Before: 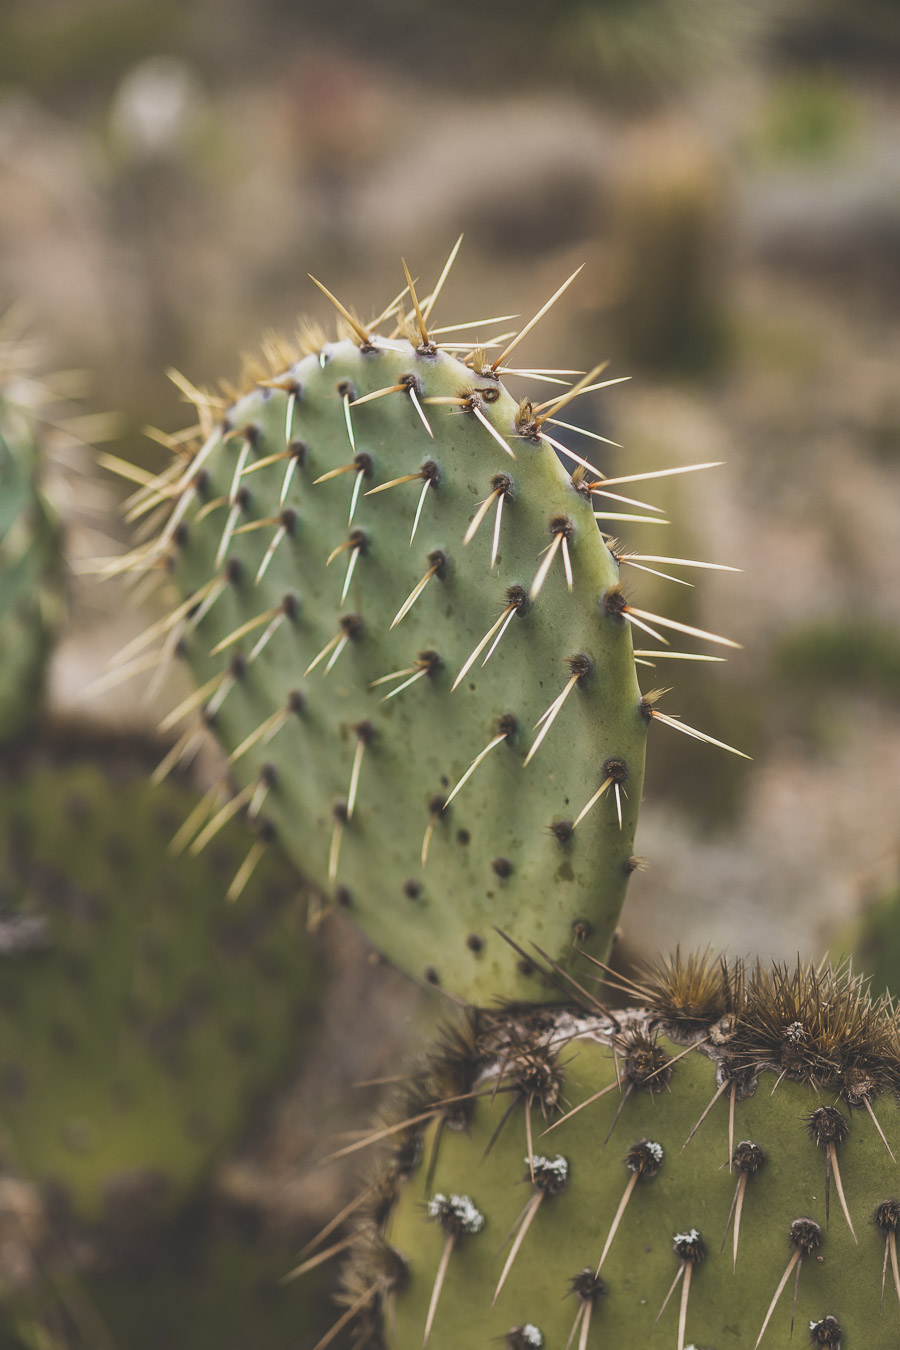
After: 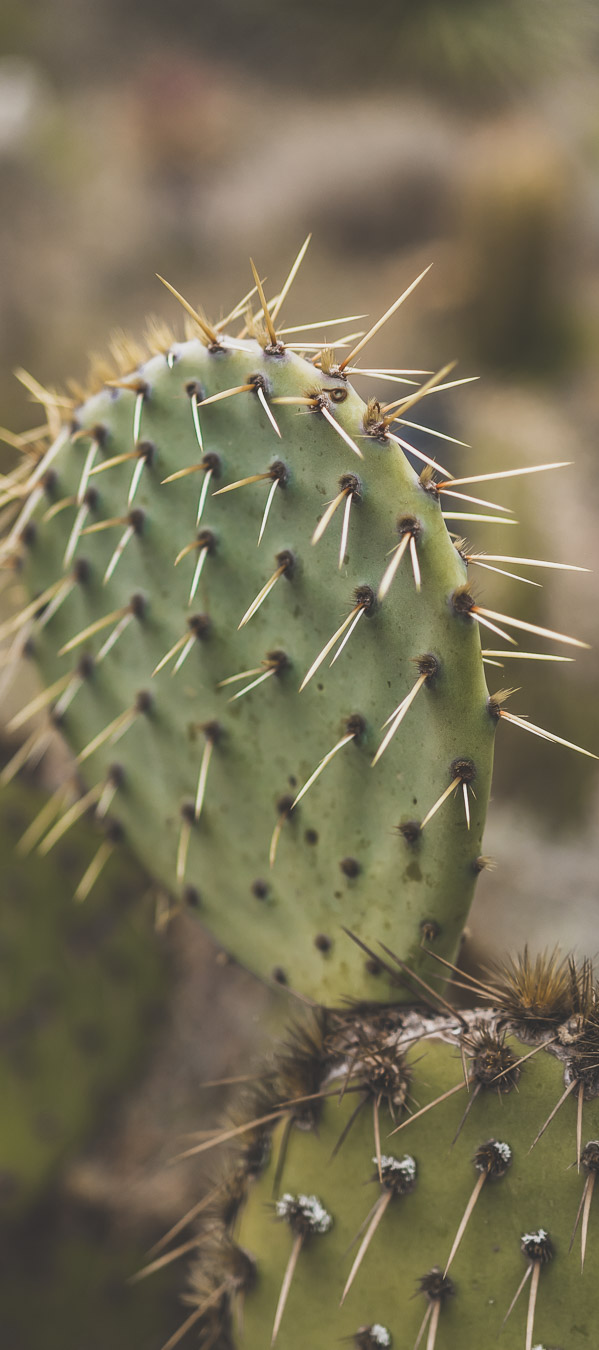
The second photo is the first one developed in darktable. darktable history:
crop: left 16.936%, right 16.448%
